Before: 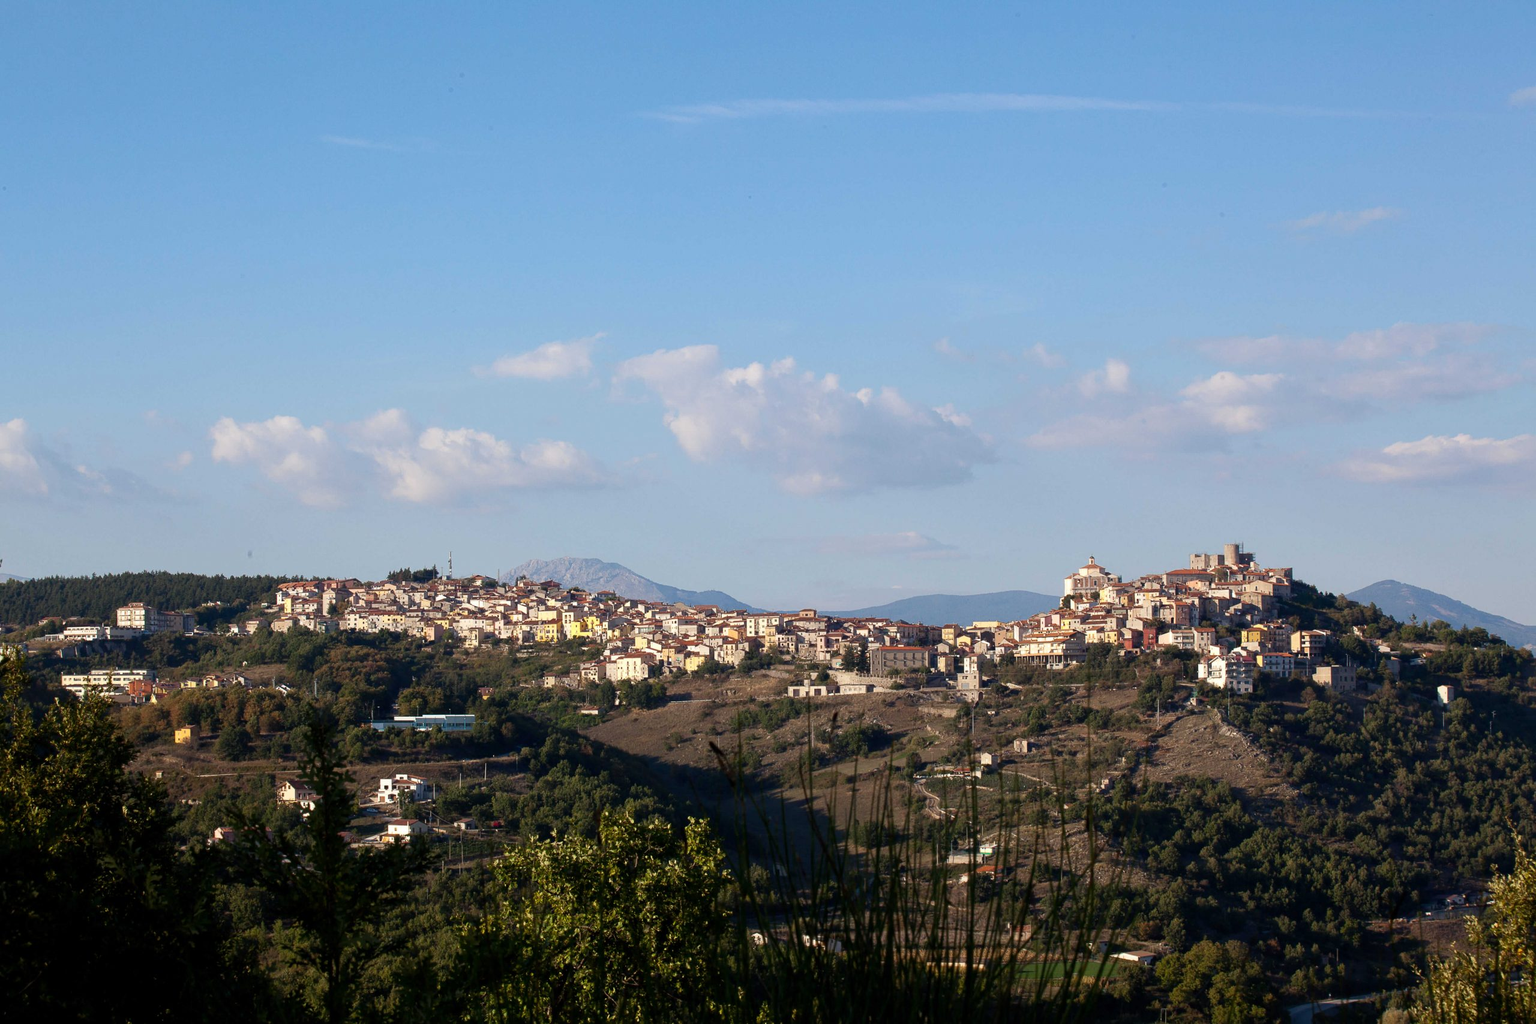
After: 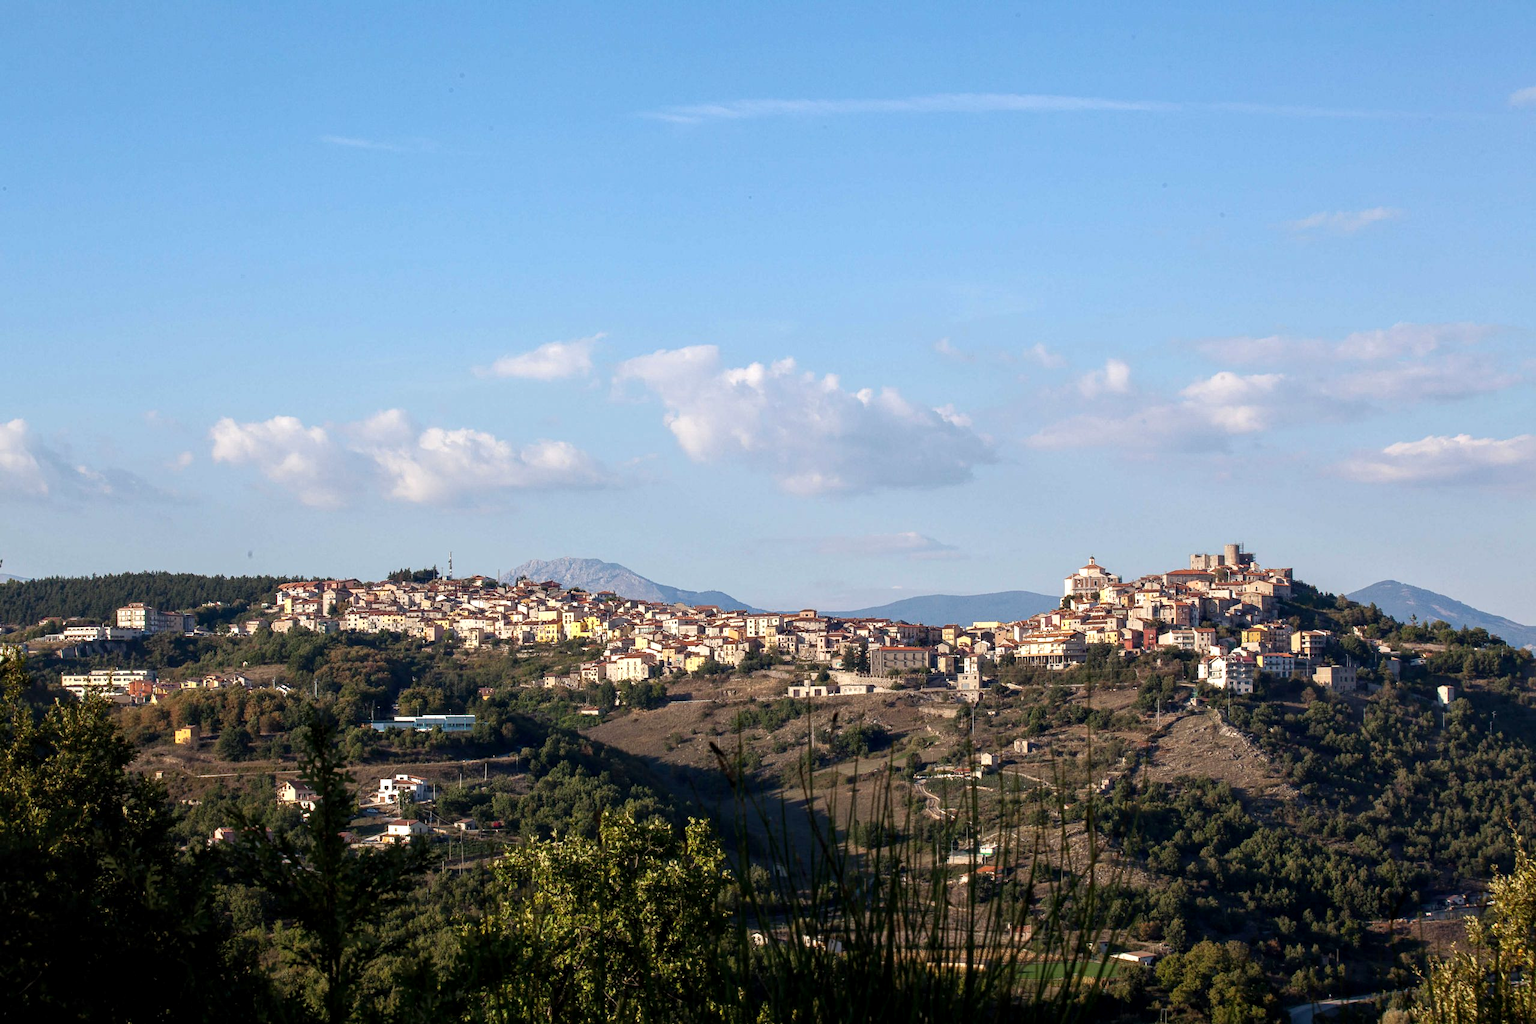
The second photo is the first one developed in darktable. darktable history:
exposure: exposure 0.29 EV, compensate highlight preservation false
local contrast: on, module defaults
